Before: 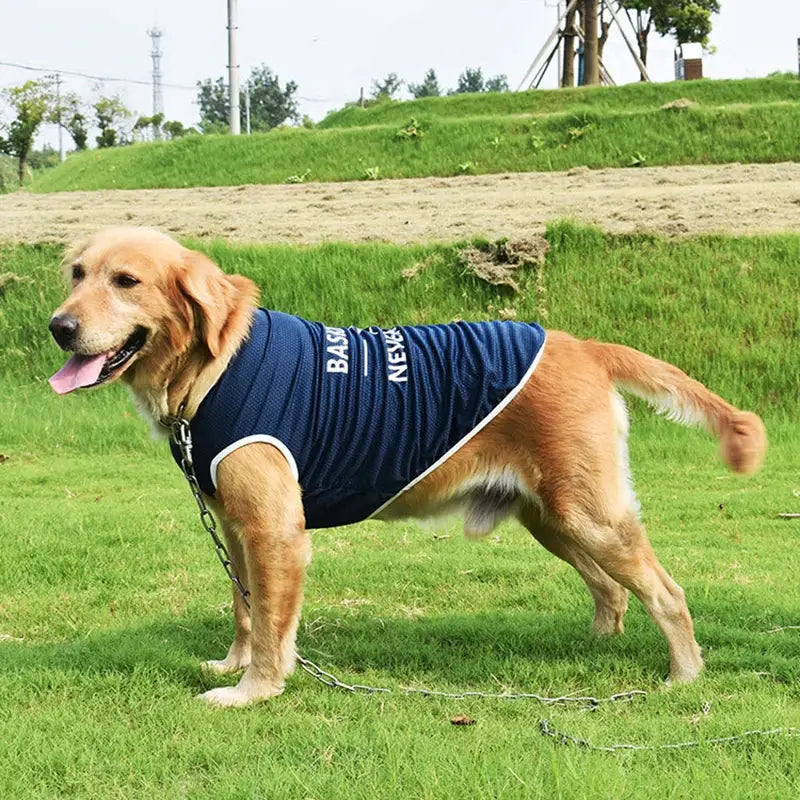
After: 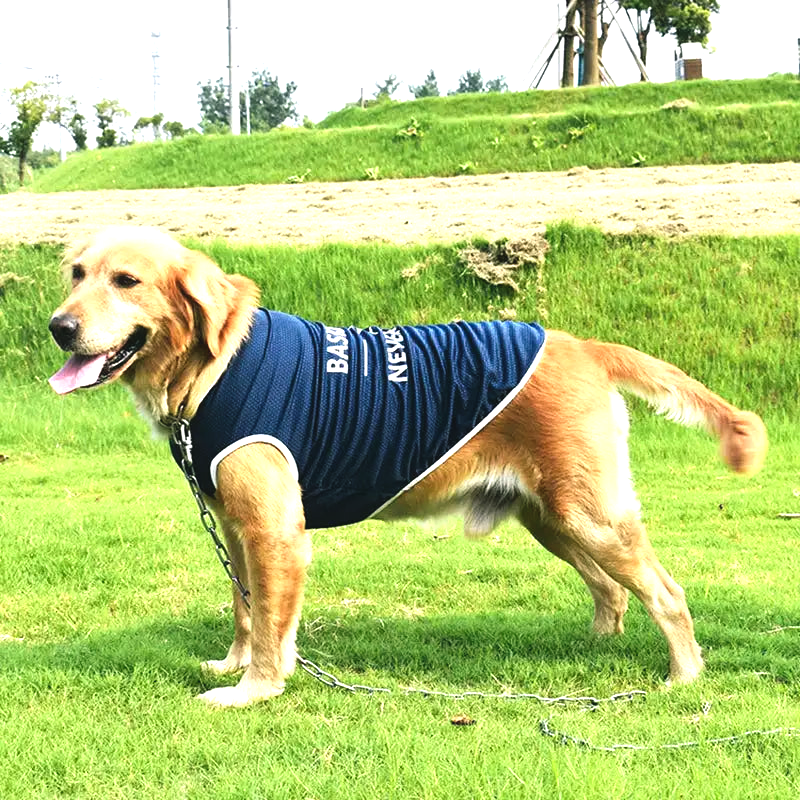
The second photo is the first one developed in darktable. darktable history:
color balance rgb: shadows lift › luminance -7.52%, shadows lift › chroma 2.222%, shadows lift › hue 165.45°, global offset › luminance 0.499%, global offset › hue 171.93°, perceptual saturation grading › global saturation 0.529%, perceptual brilliance grading › global brilliance 10.651%, global vibrance 10.011%
tone equalizer: -8 EV -0.423 EV, -7 EV -0.4 EV, -6 EV -0.333 EV, -5 EV -0.195 EV, -3 EV 0.218 EV, -2 EV 0.316 EV, -1 EV 0.405 EV, +0 EV 0.424 EV
